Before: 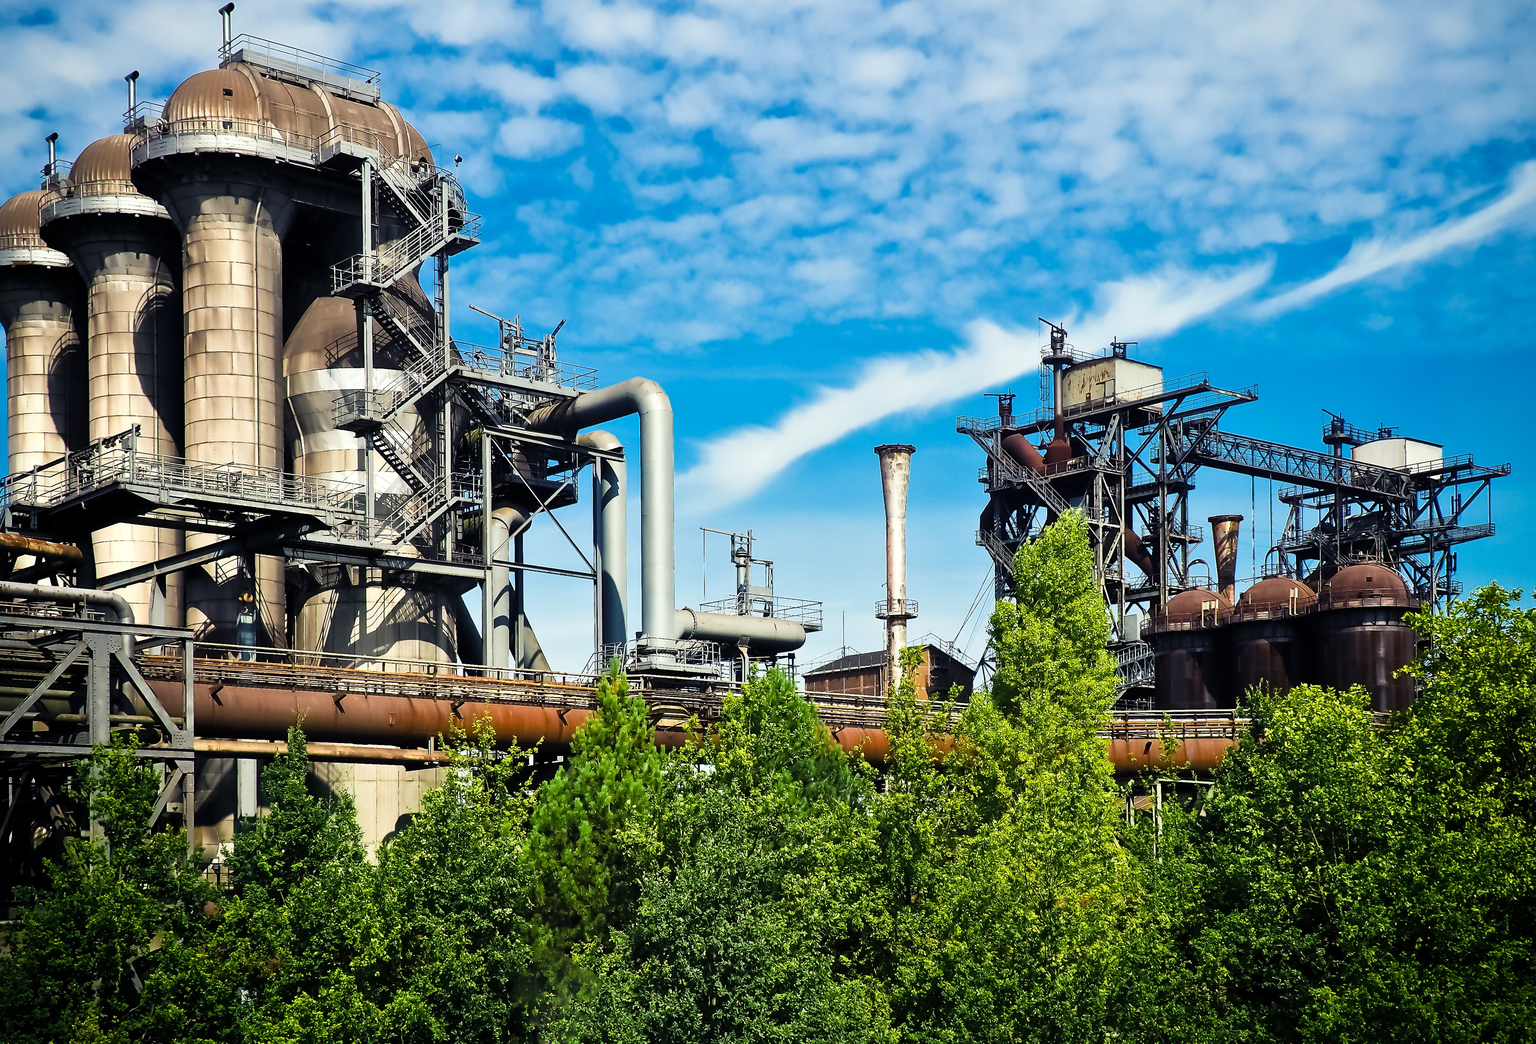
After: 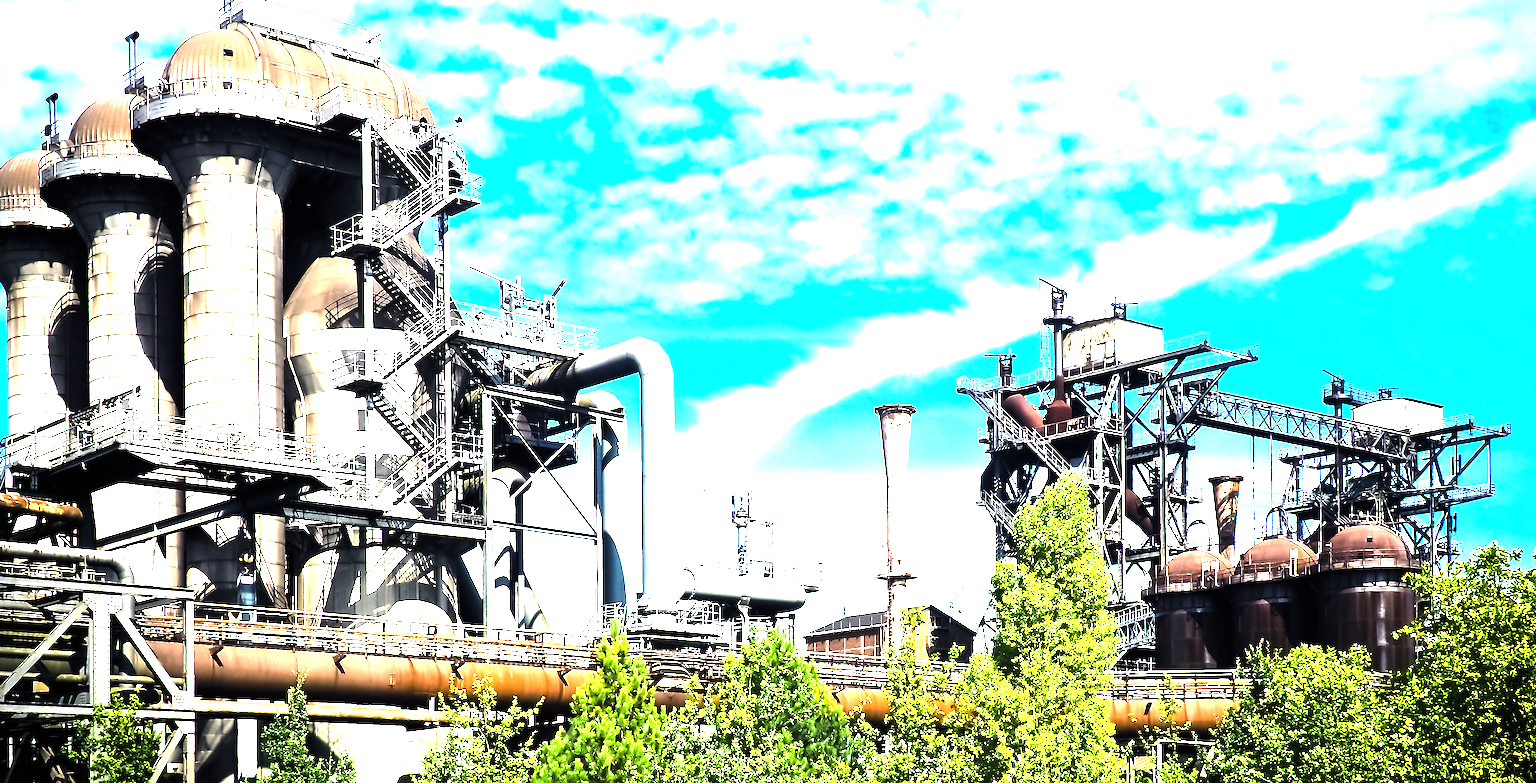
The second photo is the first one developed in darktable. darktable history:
crop: top 3.857%, bottom 21.132%
exposure: black level correction 0, exposure 1.379 EV, compensate exposure bias true, compensate highlight preservation false
tone equalizer: -8 EV -1.08 EV, -7 EV -1.01 EV, -6 EV -0.867 EV, -5 EV -0.578 EV, -3 EV 0.578 EV, -2 EV 0.867 EV, -1 EV 1.01 EV, +0 EV 1.08 EV, edges refinement/feathering 500, mask exposure compensation -1.57 EV, preserve details no
color balance rgb: on, module defaults
